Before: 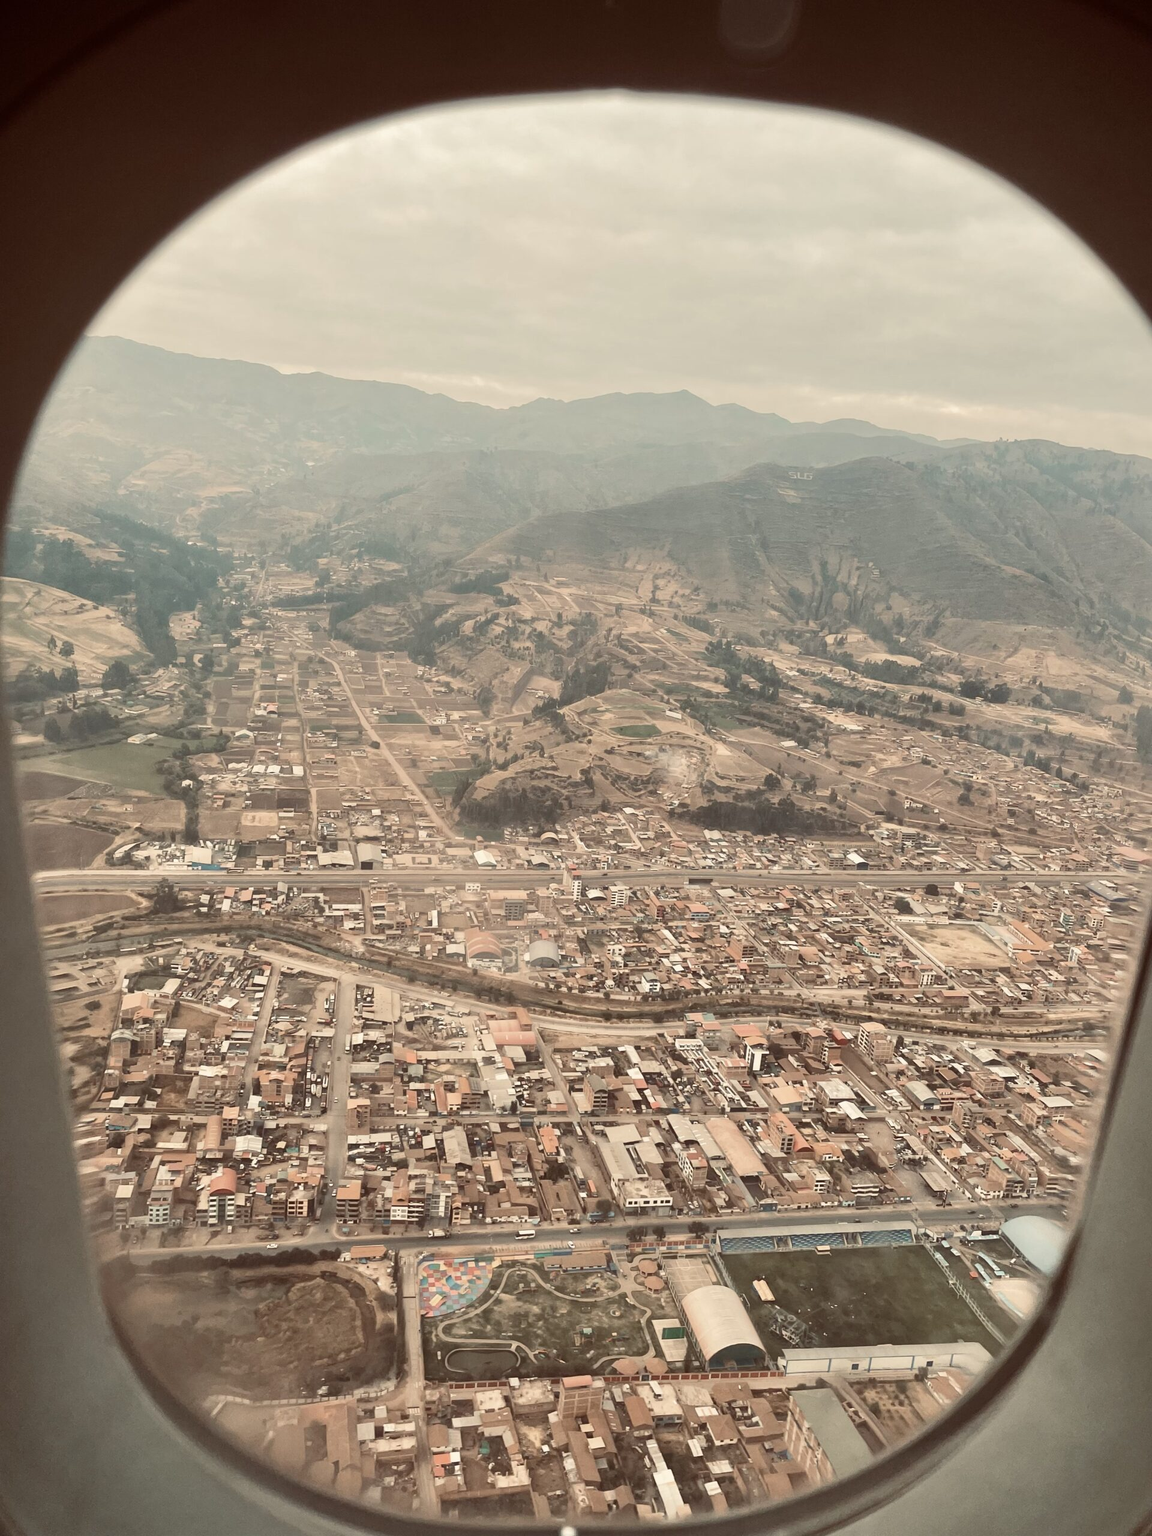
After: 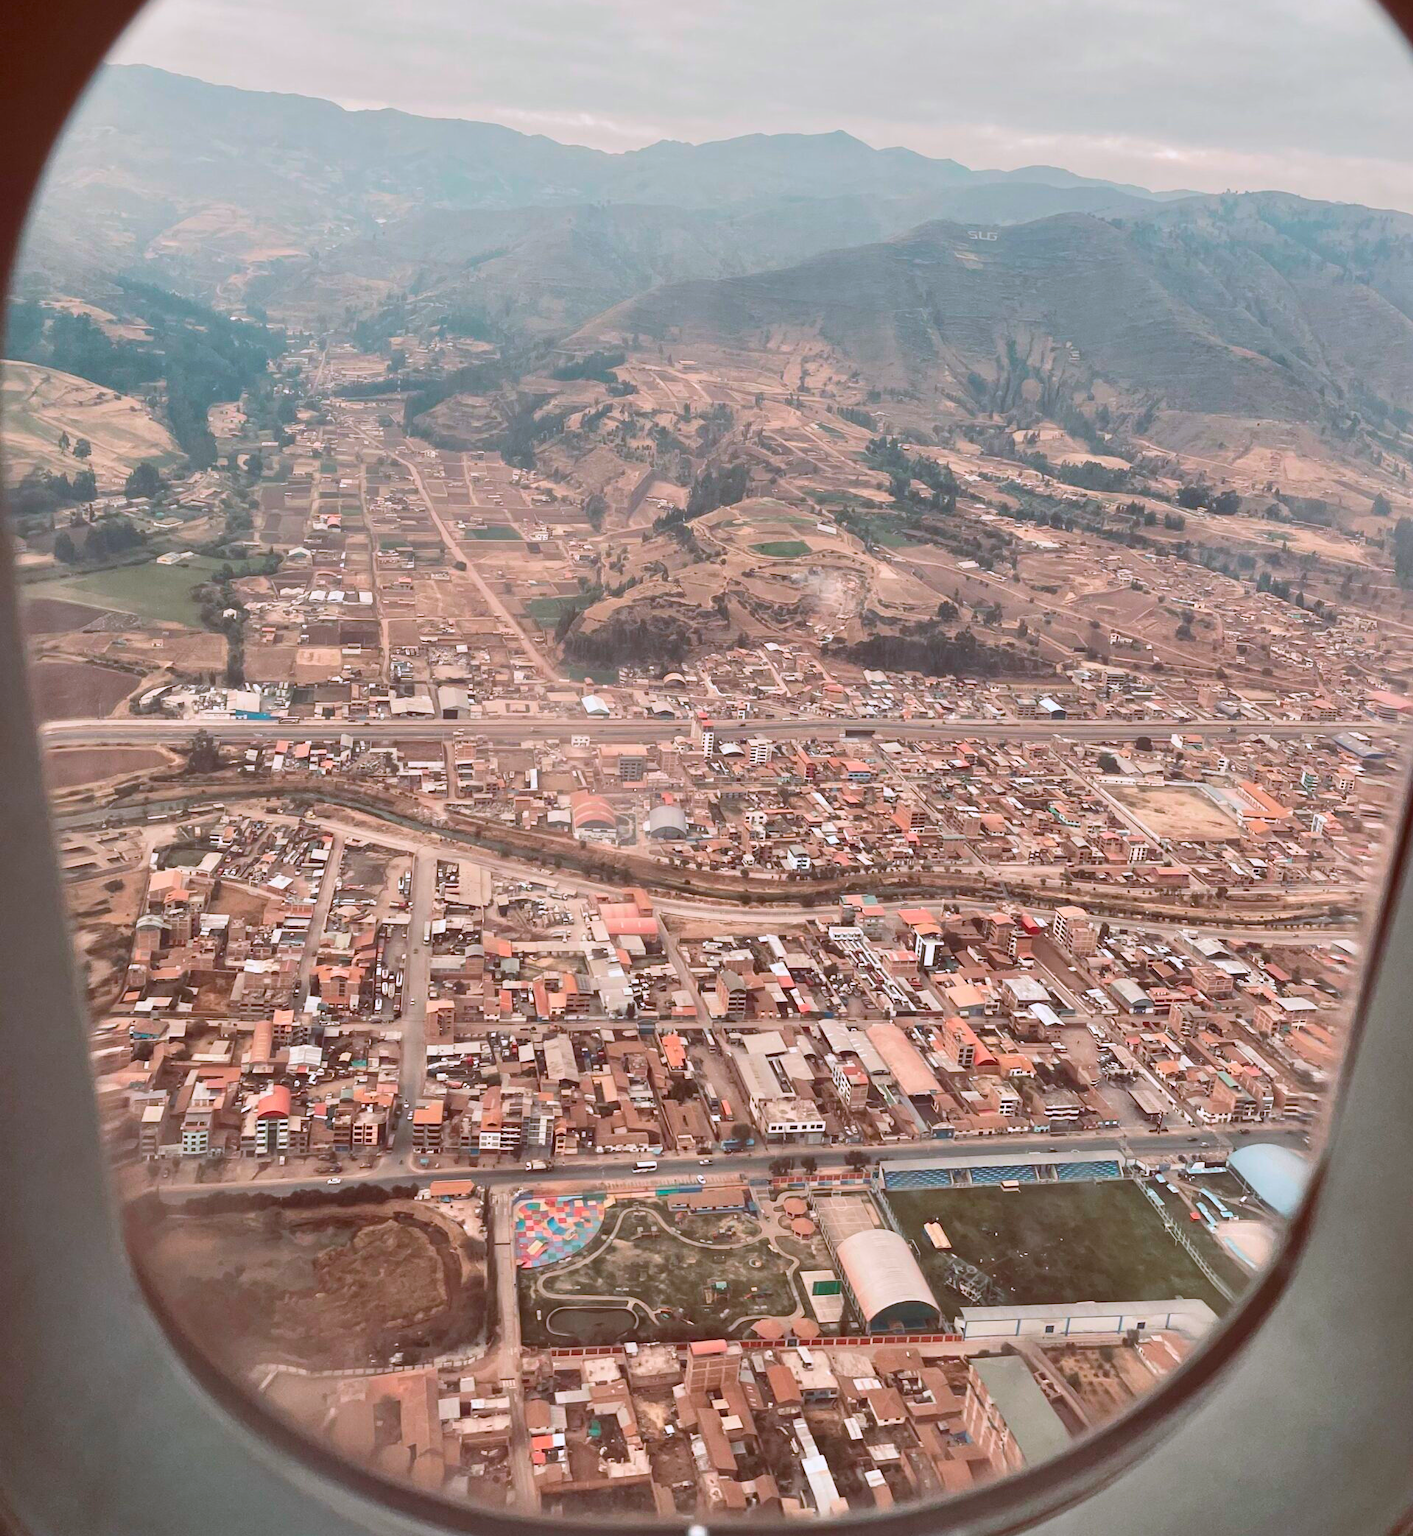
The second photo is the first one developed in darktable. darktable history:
white balance: red 0.967, blue 1.119, emerald 0.756
color contrast: green-magenta contrast 1.69, blue-yellow contrast 1.49
crop and rotate: top 18.507%
